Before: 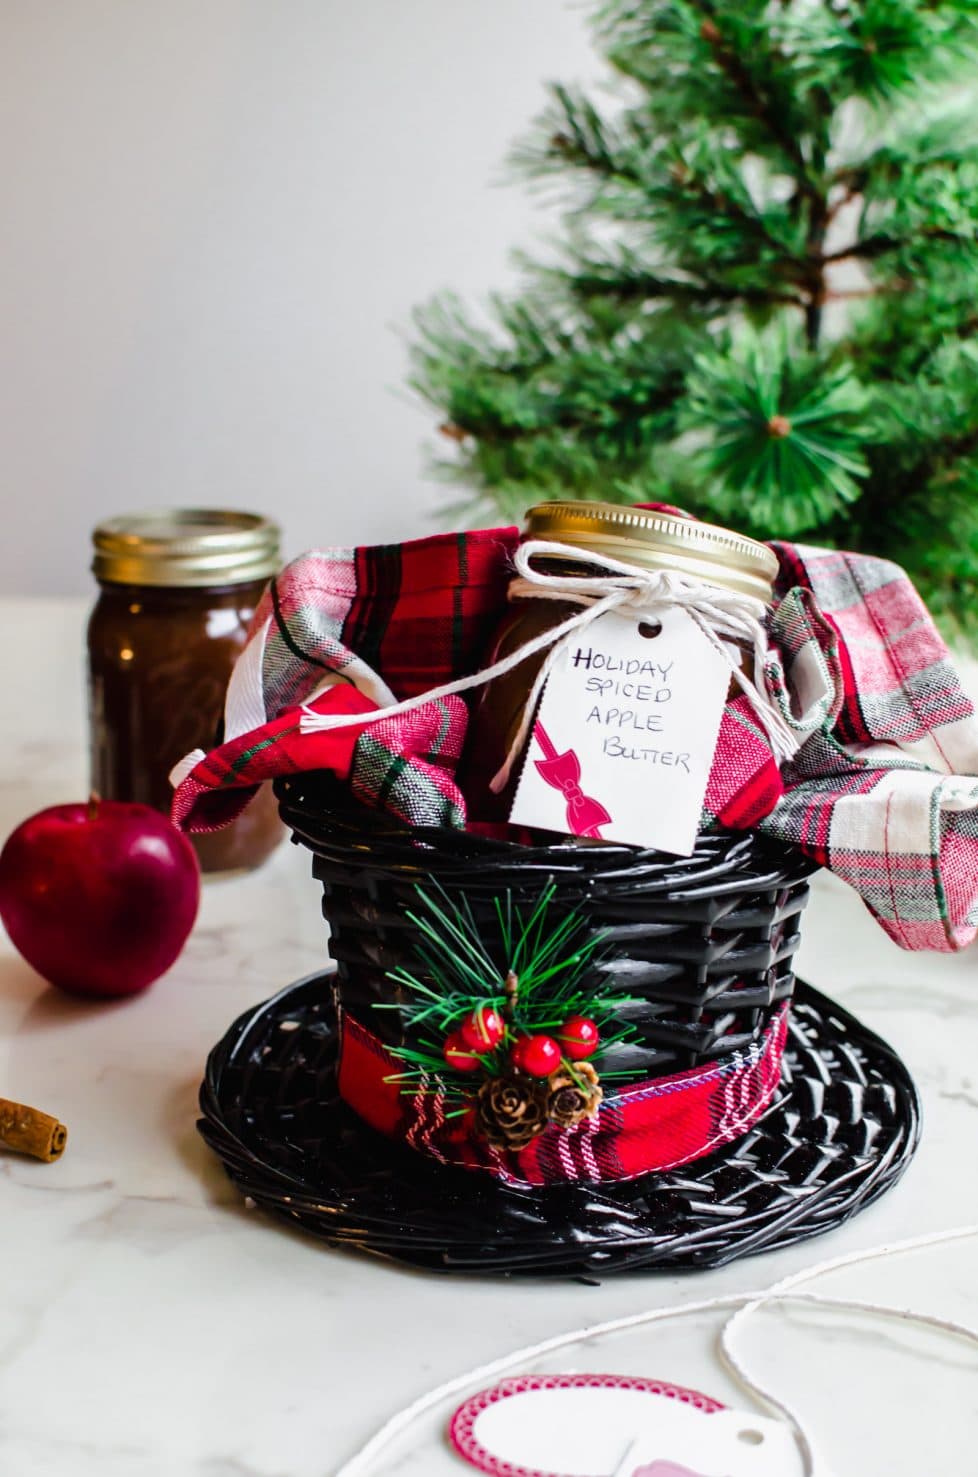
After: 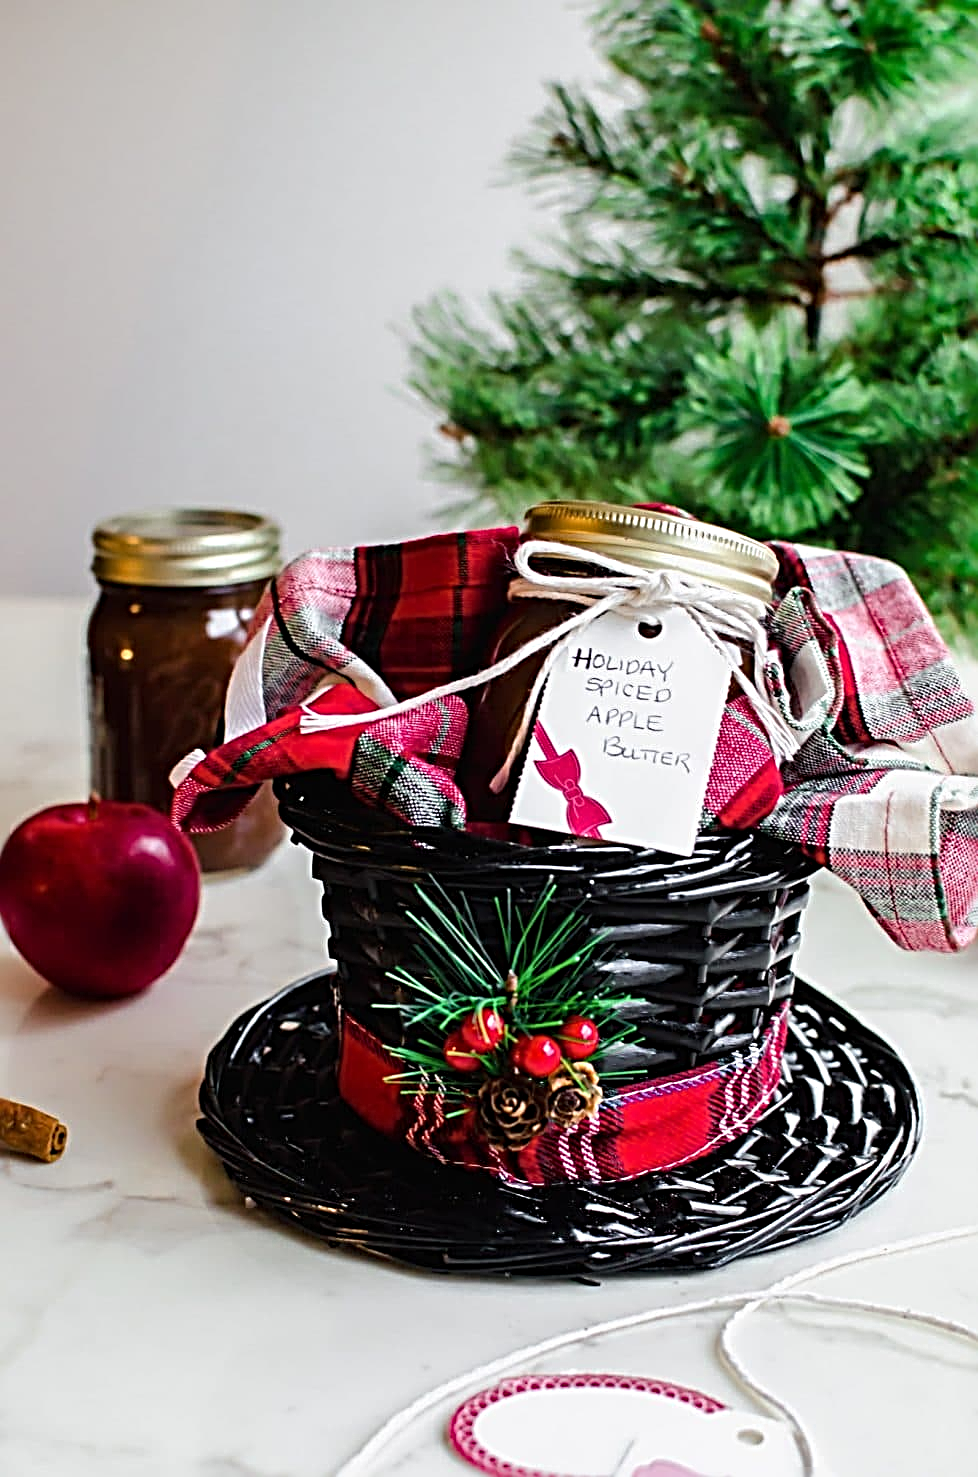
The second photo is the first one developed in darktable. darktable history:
sharpen: radius 3.709, amount 0.929
